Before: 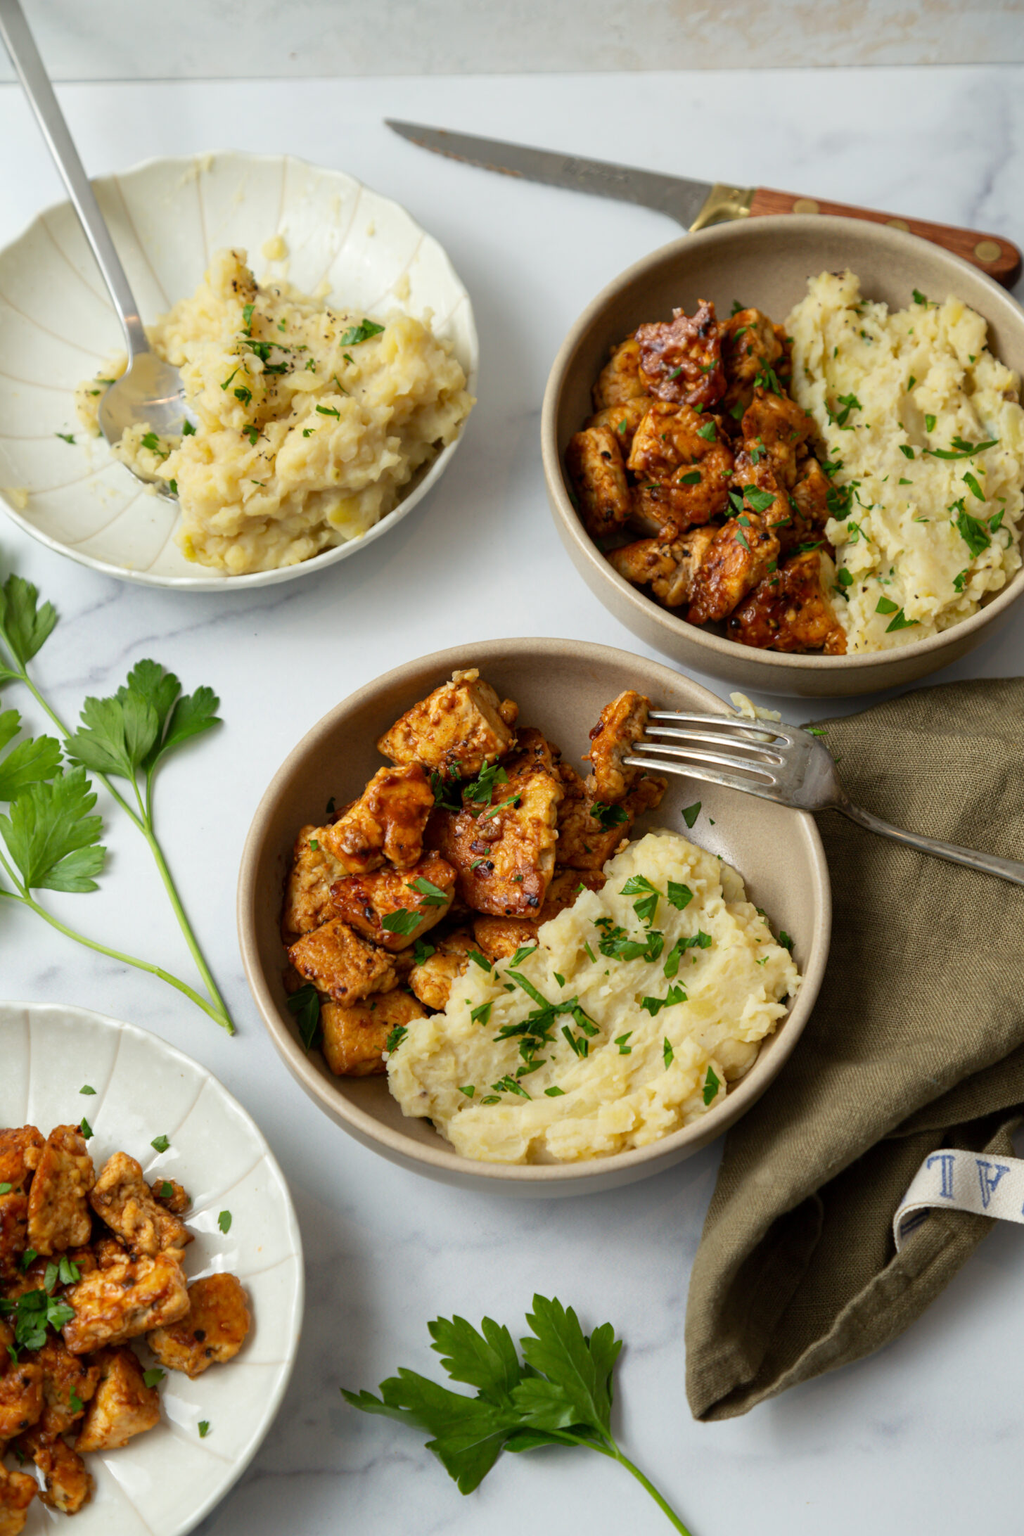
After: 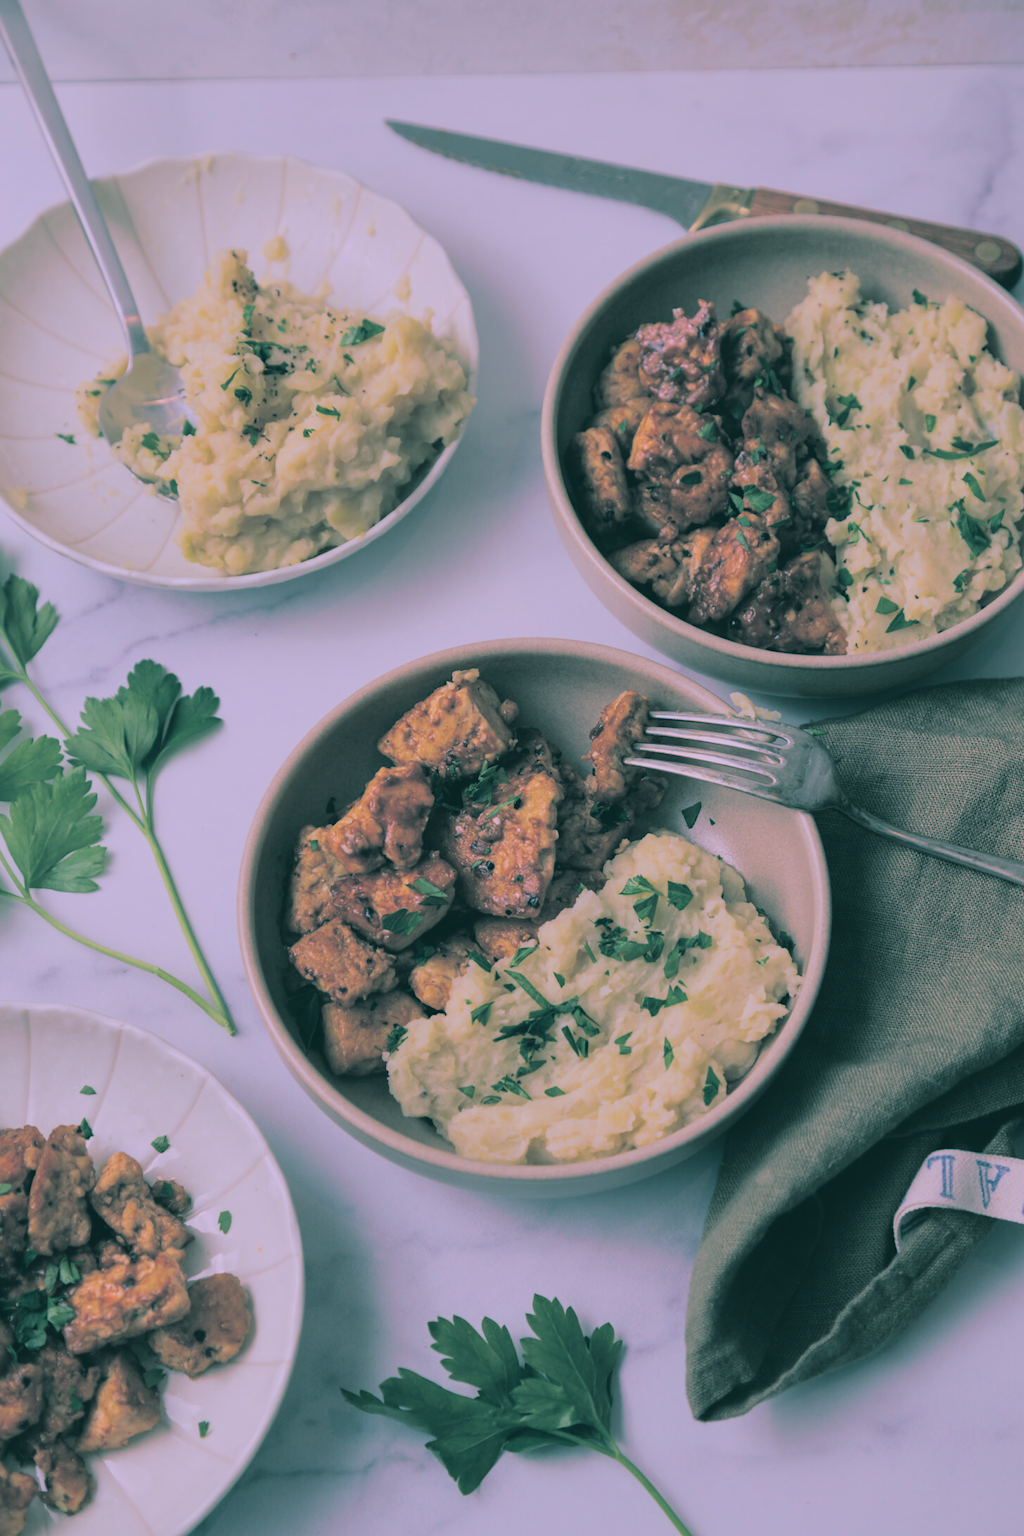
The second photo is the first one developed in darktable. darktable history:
filmic rgb: black relative exposure -7.48 EV, white relative exposure 4.83 EV, hardness 3.4, color science v6 (2022)
rgb levels: preserve colors max RGB
exposure: black level correction -0.025, exposure -0.117 EV, compensate highlight preservation false
color correction: highlights a* 15.46, highlights b* -20.56
split-toning: shadows › hue 183.6°, shadows › saturation 0.52, highlights › hue 0°, highlights › saturation 0
shadows and highlights: shadows -20, white point adjustment -2, highlights -35
